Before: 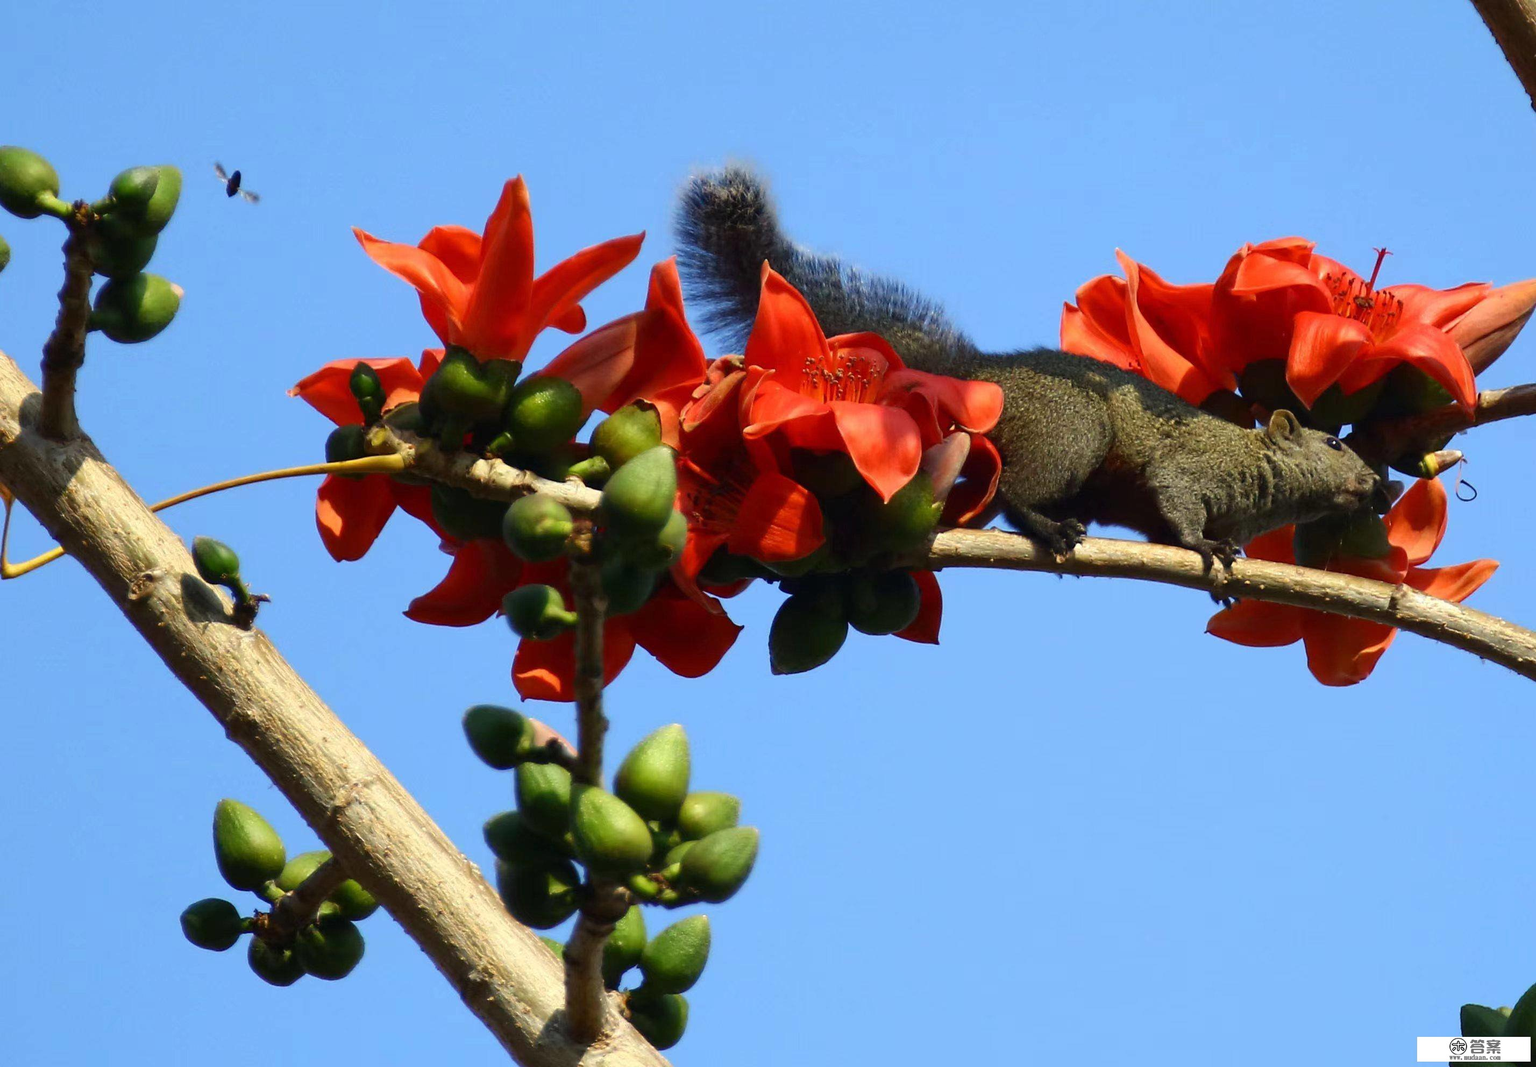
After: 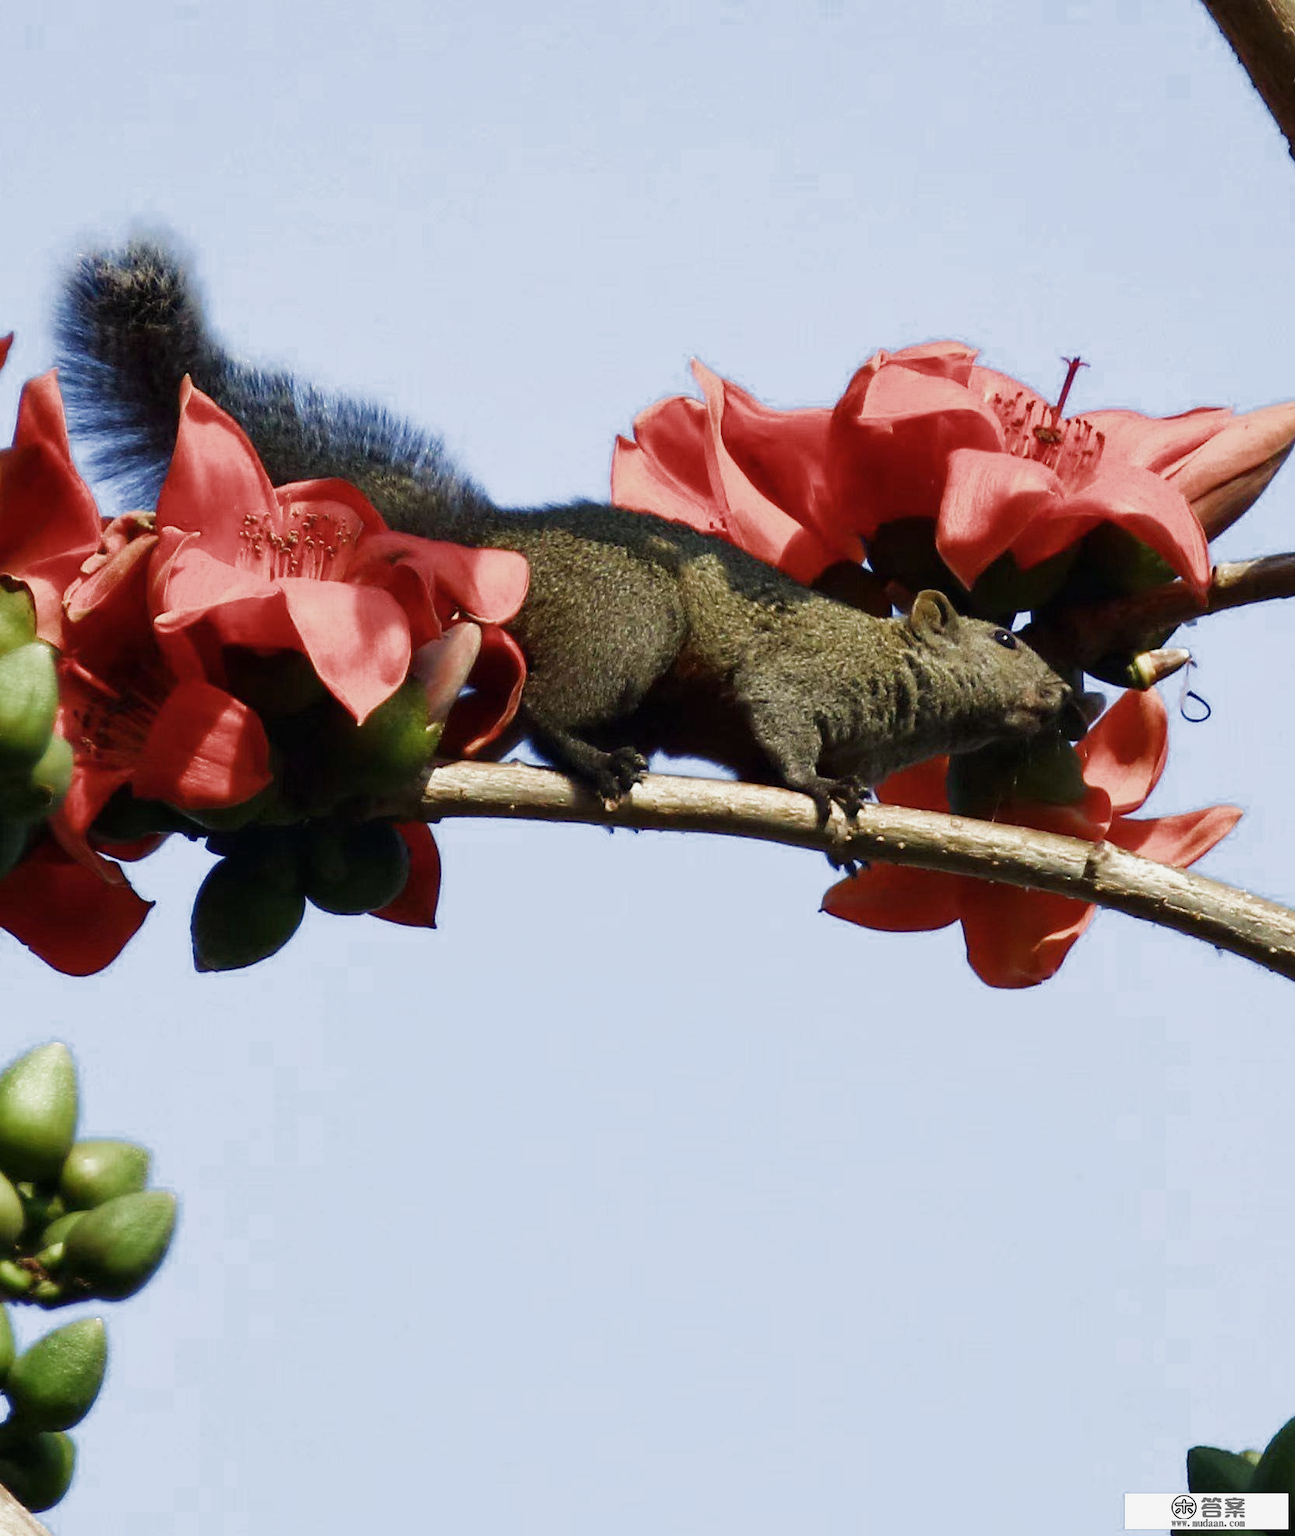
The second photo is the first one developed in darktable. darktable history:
crop: left 41.454%
contrast equalizer: y [[0.439, 0.44, 0.442, 0.457, 0.493, 0.498], [0.5 ×6], [0.5 ×6], [0 ×6], [0 ×6]], mix -0.208
contrast brightness saturation: saturation -0.059
filmic rgb: black relative exposure -16 EV, white relative exposure 2.94 EV, hardness 10, color science v4 (2020)
